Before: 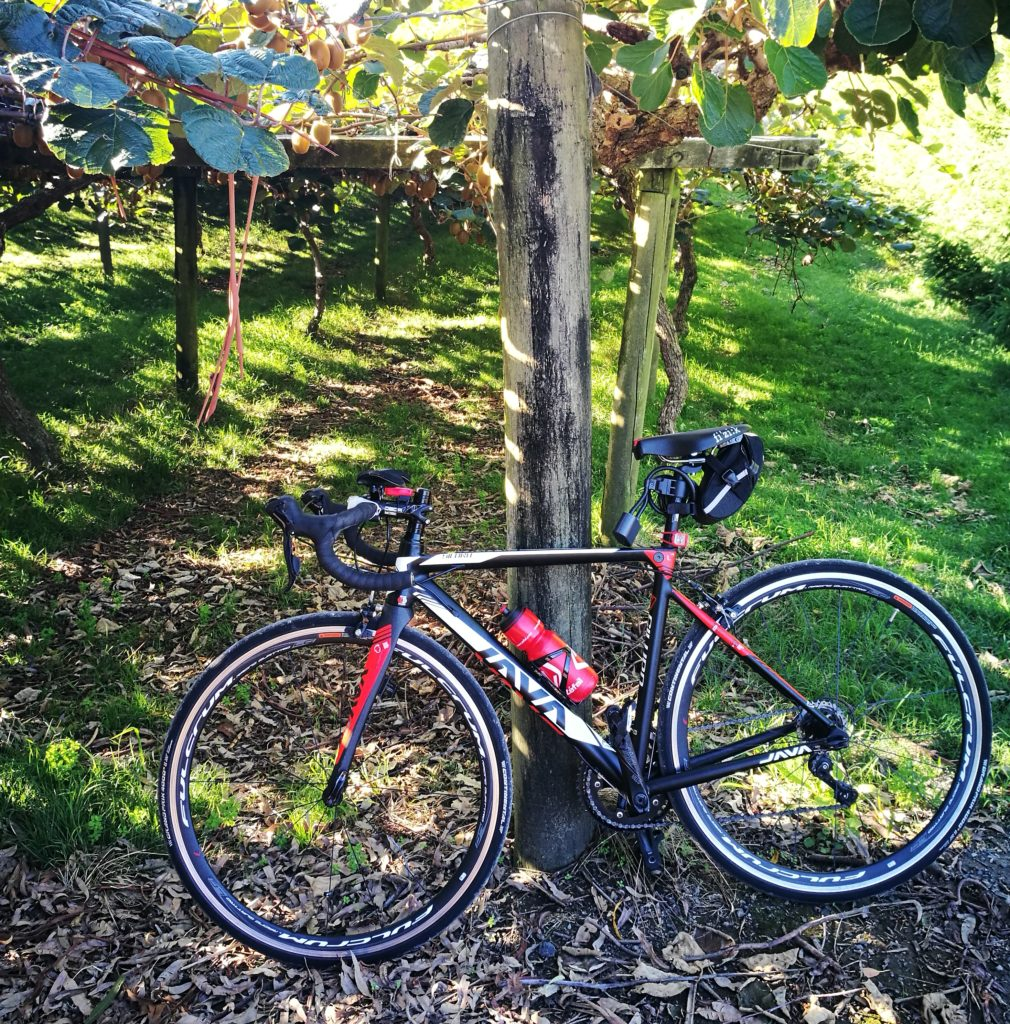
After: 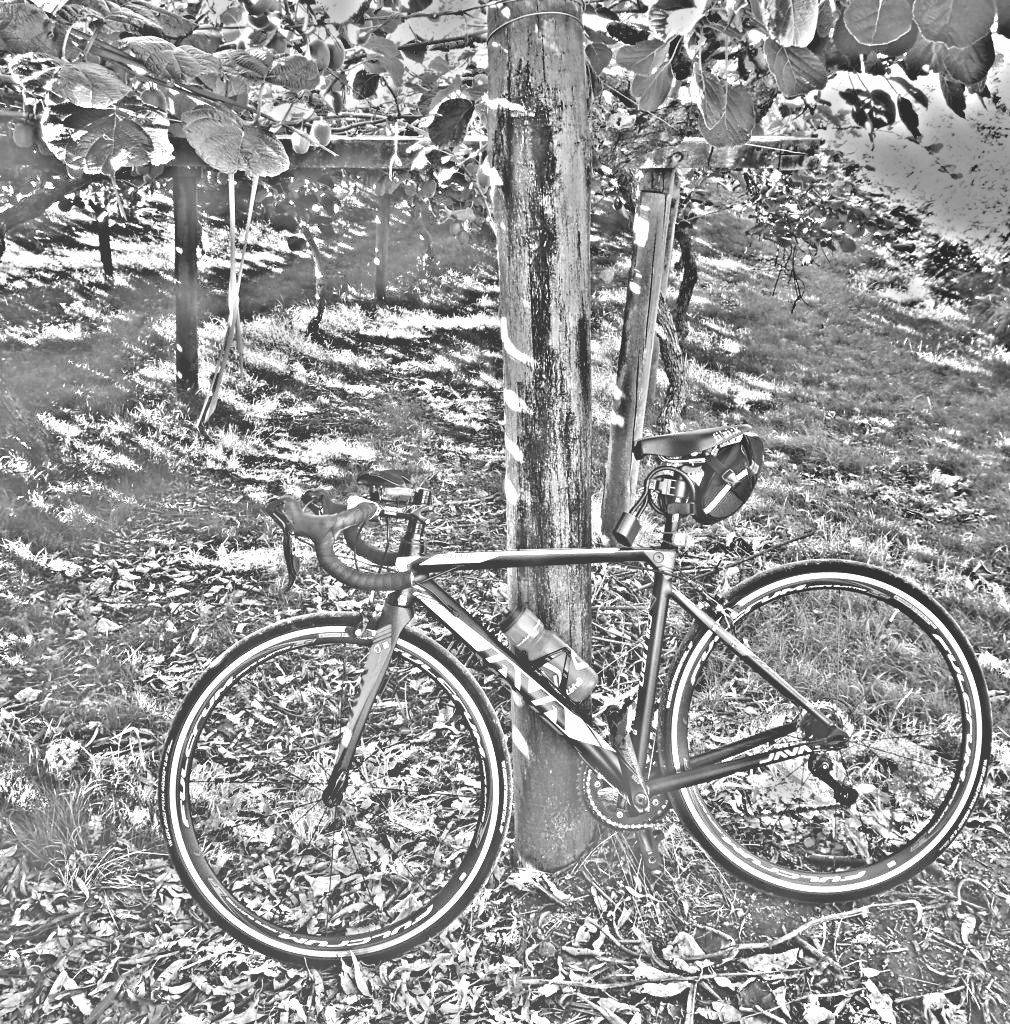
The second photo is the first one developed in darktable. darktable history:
bloom: size 38%, threshold 95%, strength 30%
color balance: contrast -0.5%
highpass: on, module defaults
